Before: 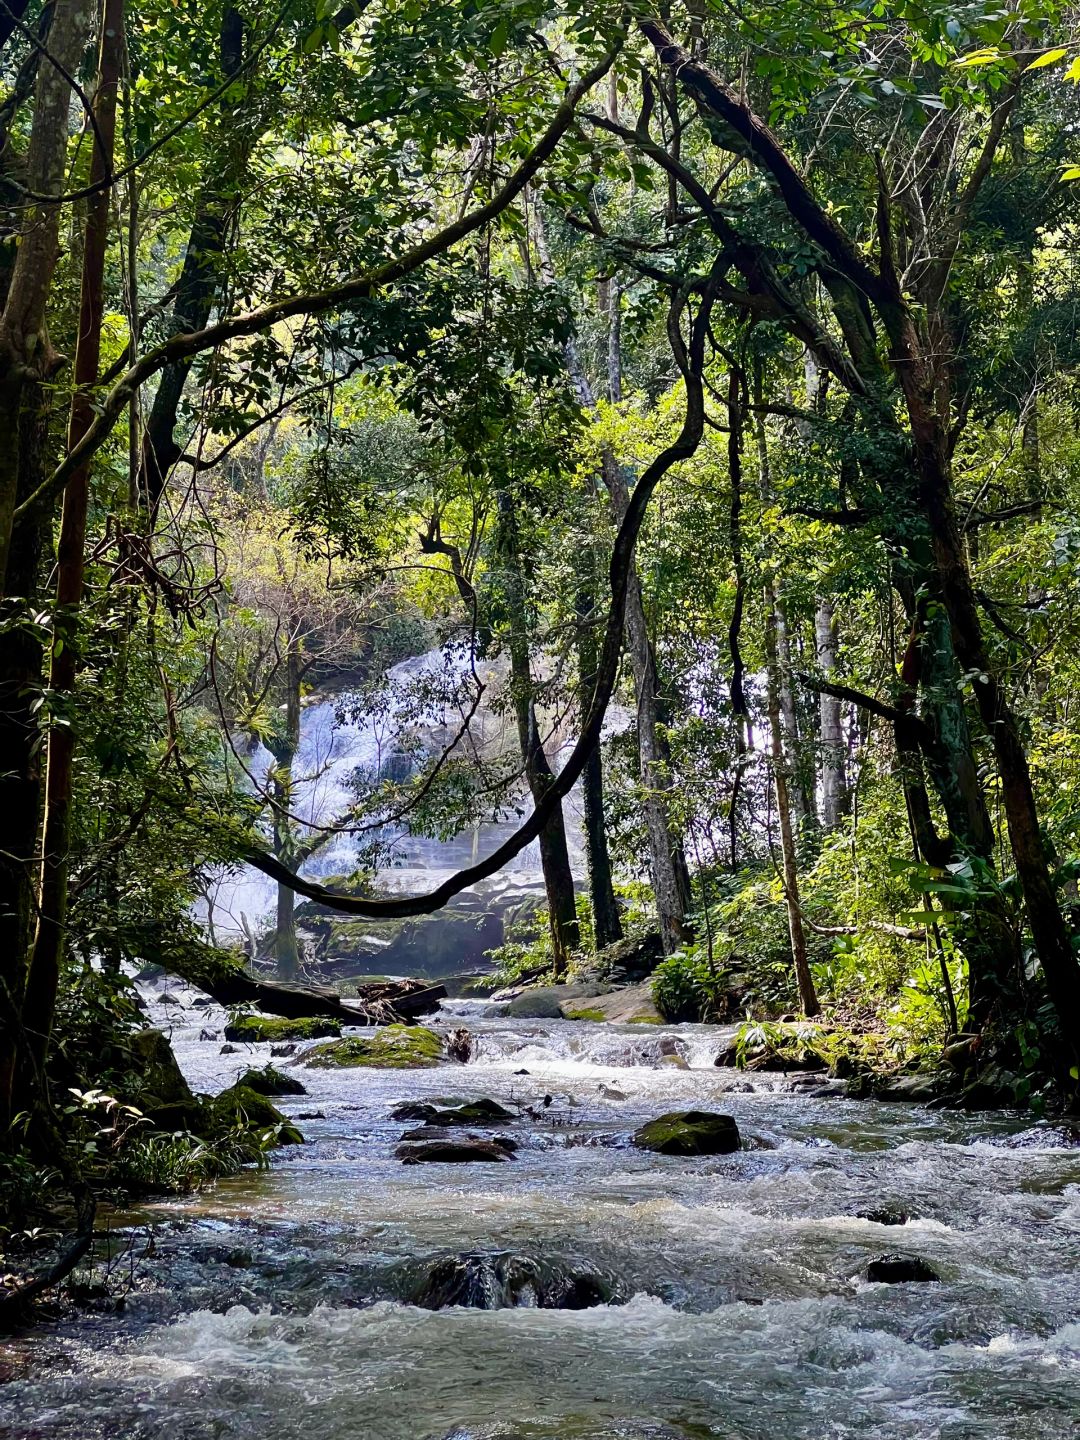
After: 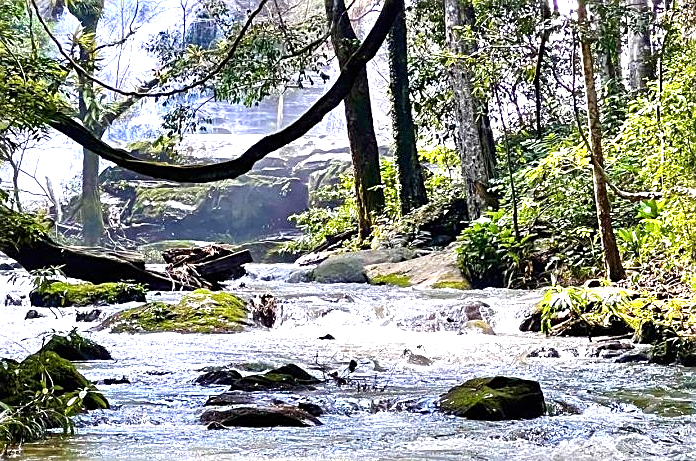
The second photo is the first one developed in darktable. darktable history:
sharpen: on, module defaults
exposure: black level correction 0, exposure 1.097 EV, compensate highlight preservation false
crop: left 18.083%, top 51.056%, right 17.398%, bottom 16.903%
